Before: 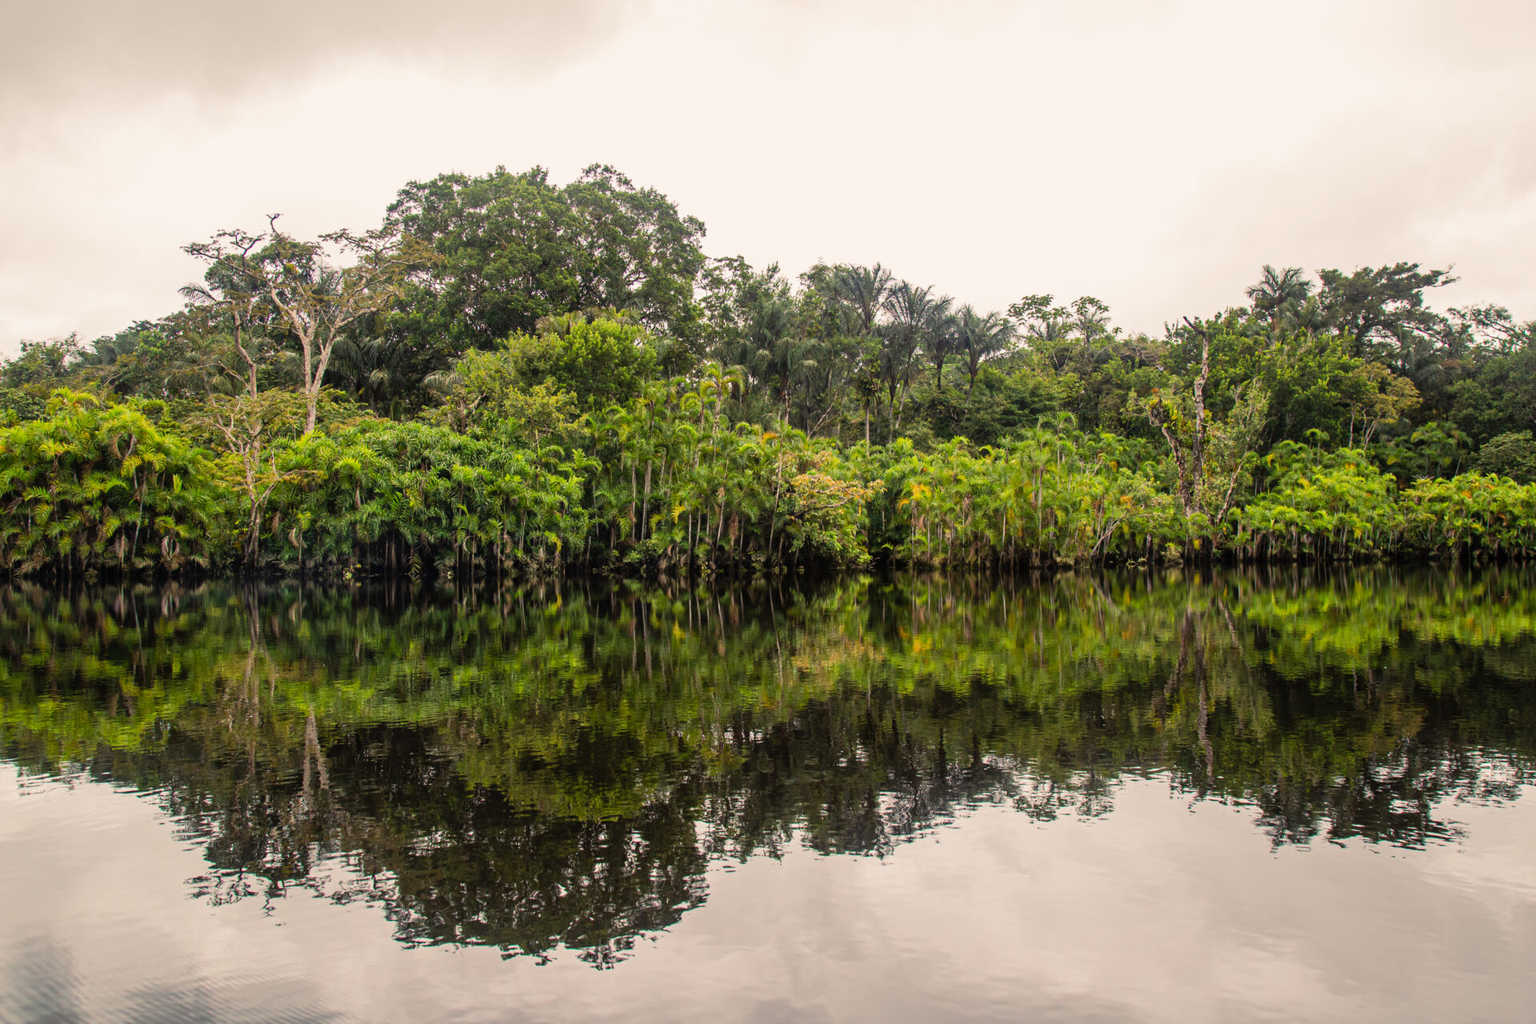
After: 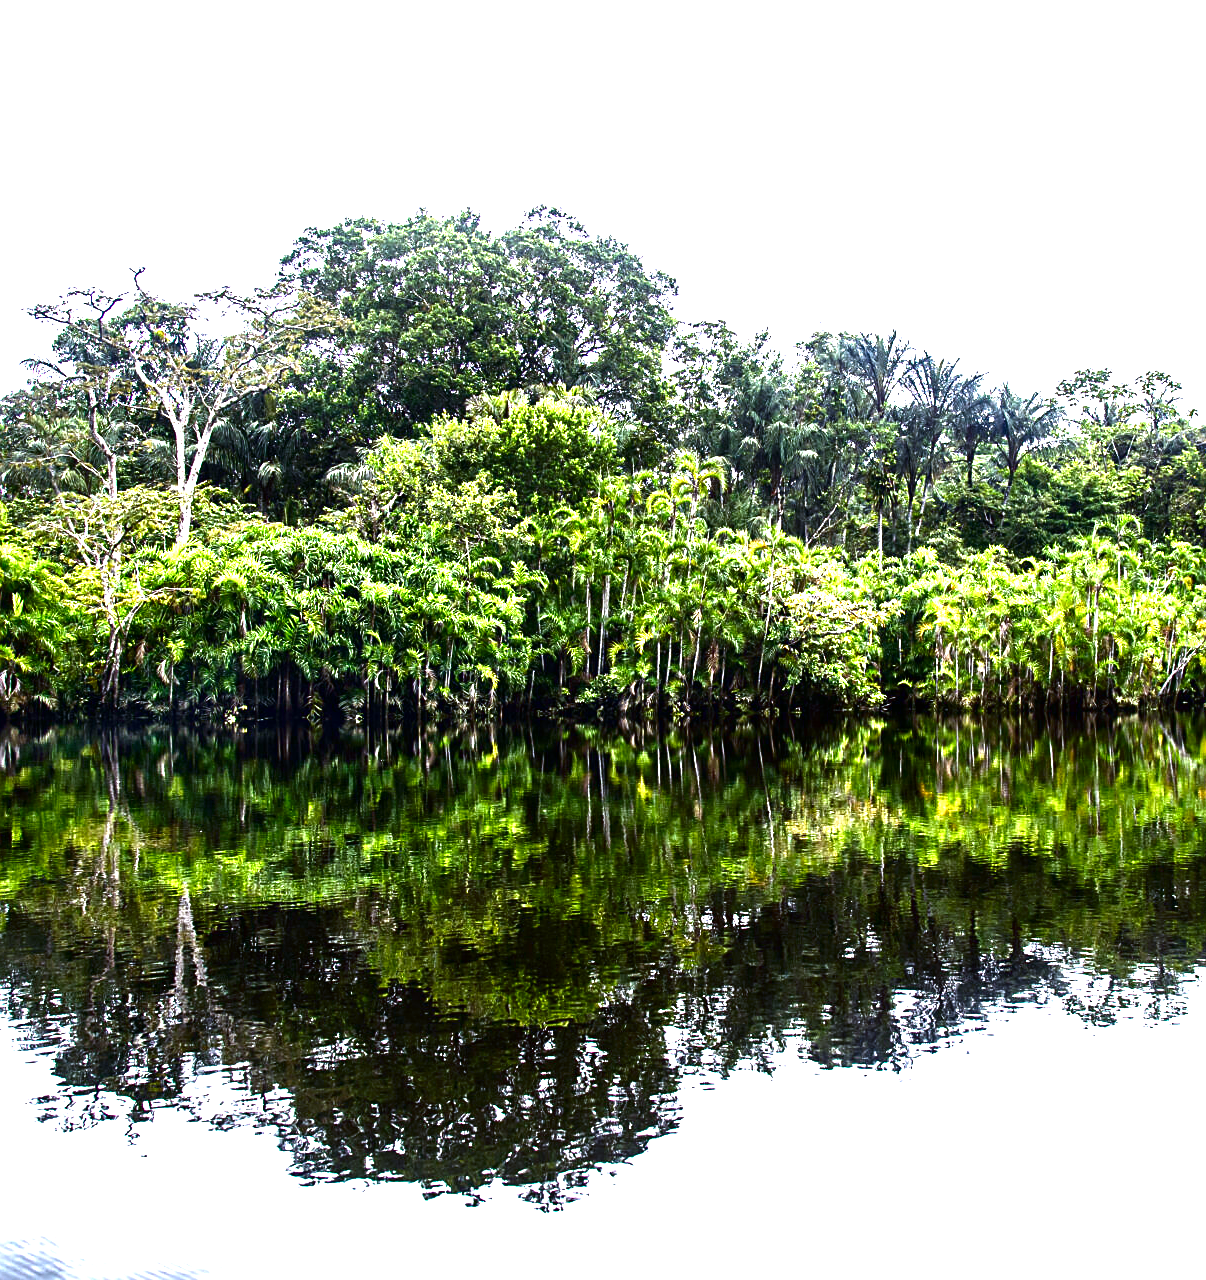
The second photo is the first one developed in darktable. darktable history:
crop: left 10.644%, right 26.528%
sharpen: on, module defaults
white balance: red 0.871, blue 1.249
exposure: black level correction 0, exposure 1.9 EV, compensate highlight preservation false
contrast brightness saturation: brightness -0.52
